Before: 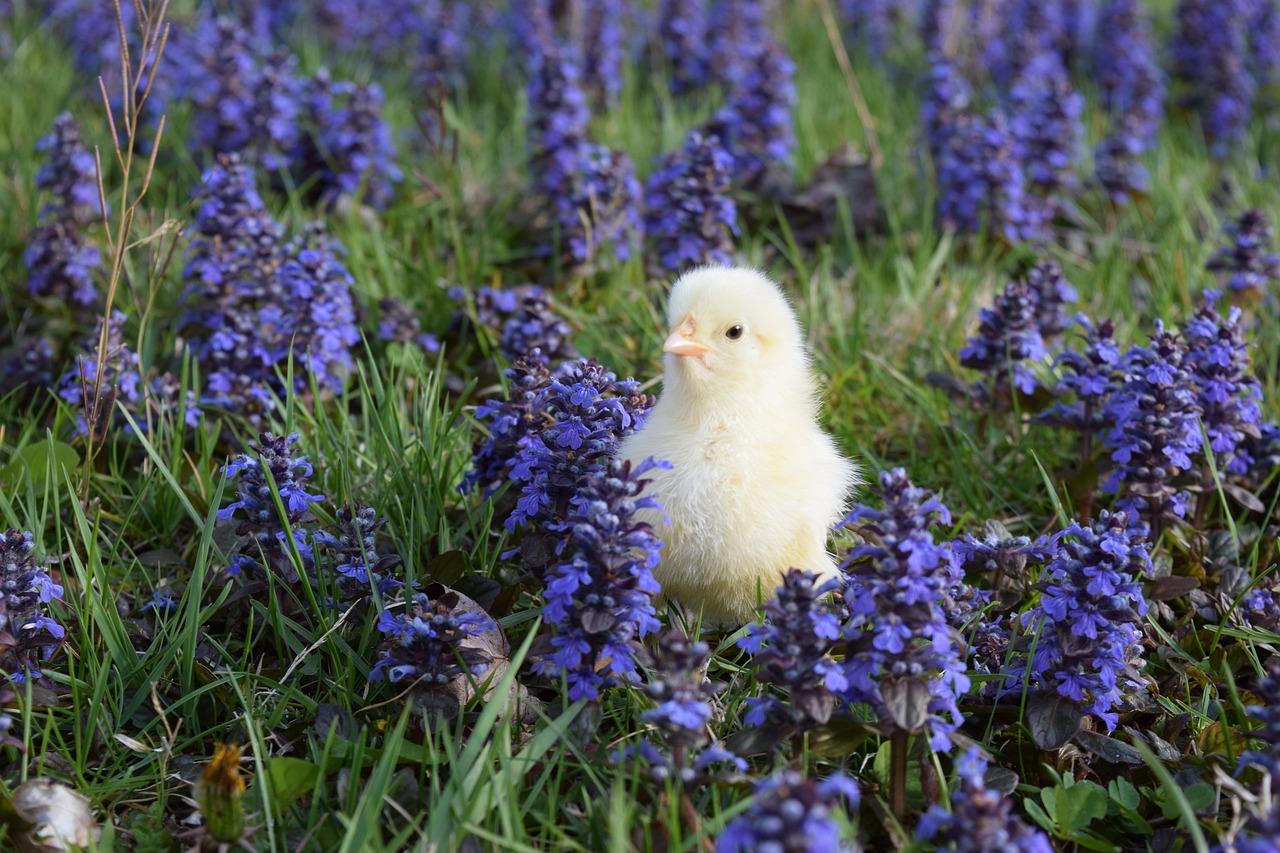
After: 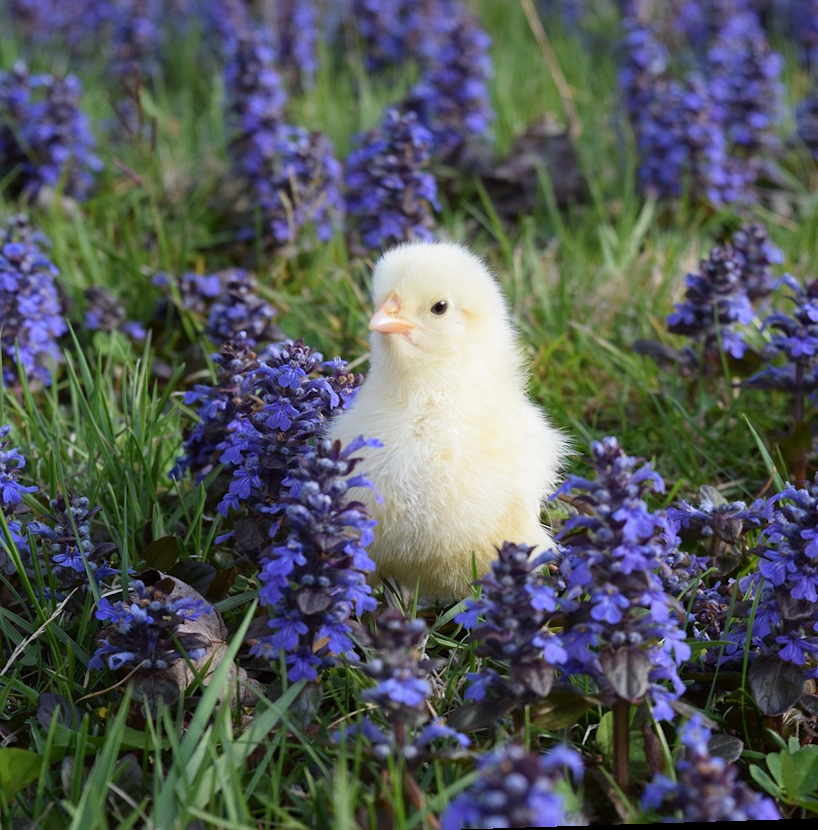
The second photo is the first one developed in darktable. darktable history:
rotate and perspective: rotation -2.22°, lens shift (horizontal) -0.022, automatic cropping off
crop and rotate: left 22.918%, top 5.629%, right 14.711%, bottom 2.247%
